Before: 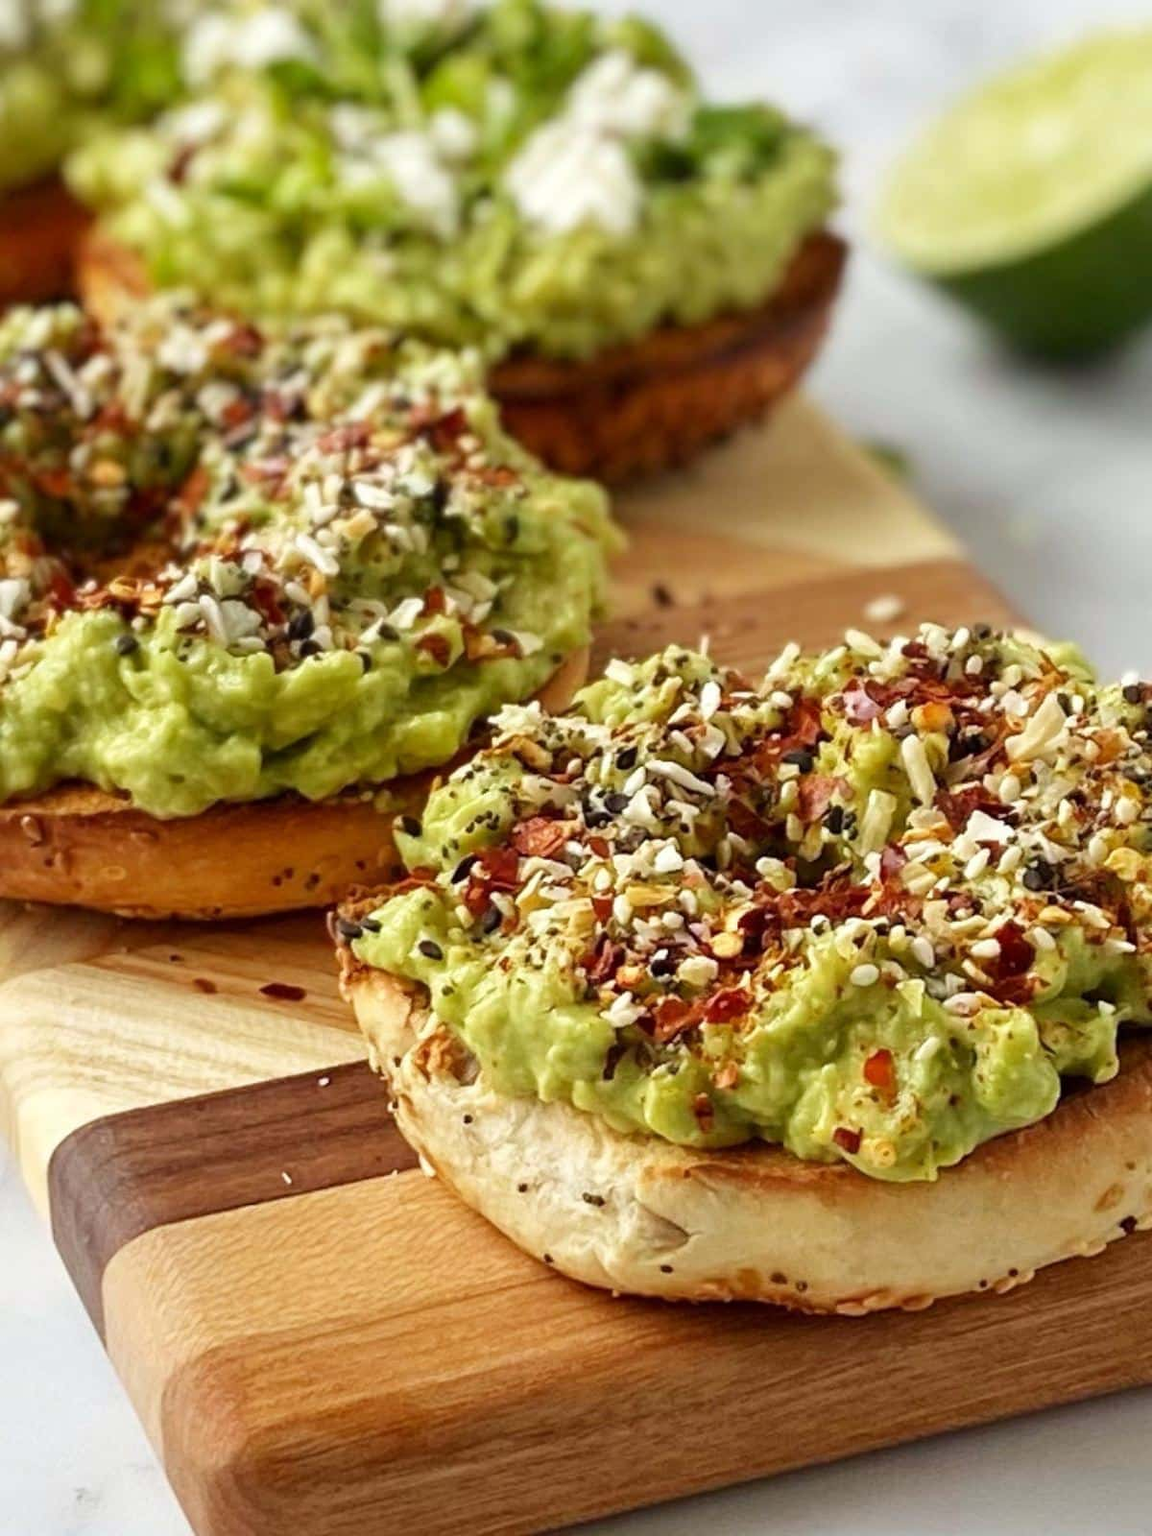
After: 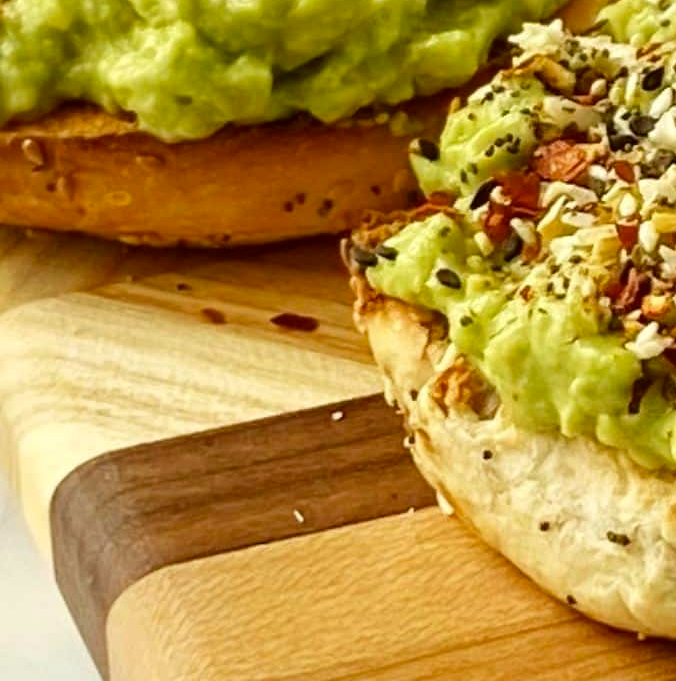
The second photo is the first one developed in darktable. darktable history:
color correction: highlights a* -1.43, highlights b* 10.12, shadows a* 0.395, shadows b* 19.35
crop: top 44.483%, right 43.593%, bottom 12.892%
